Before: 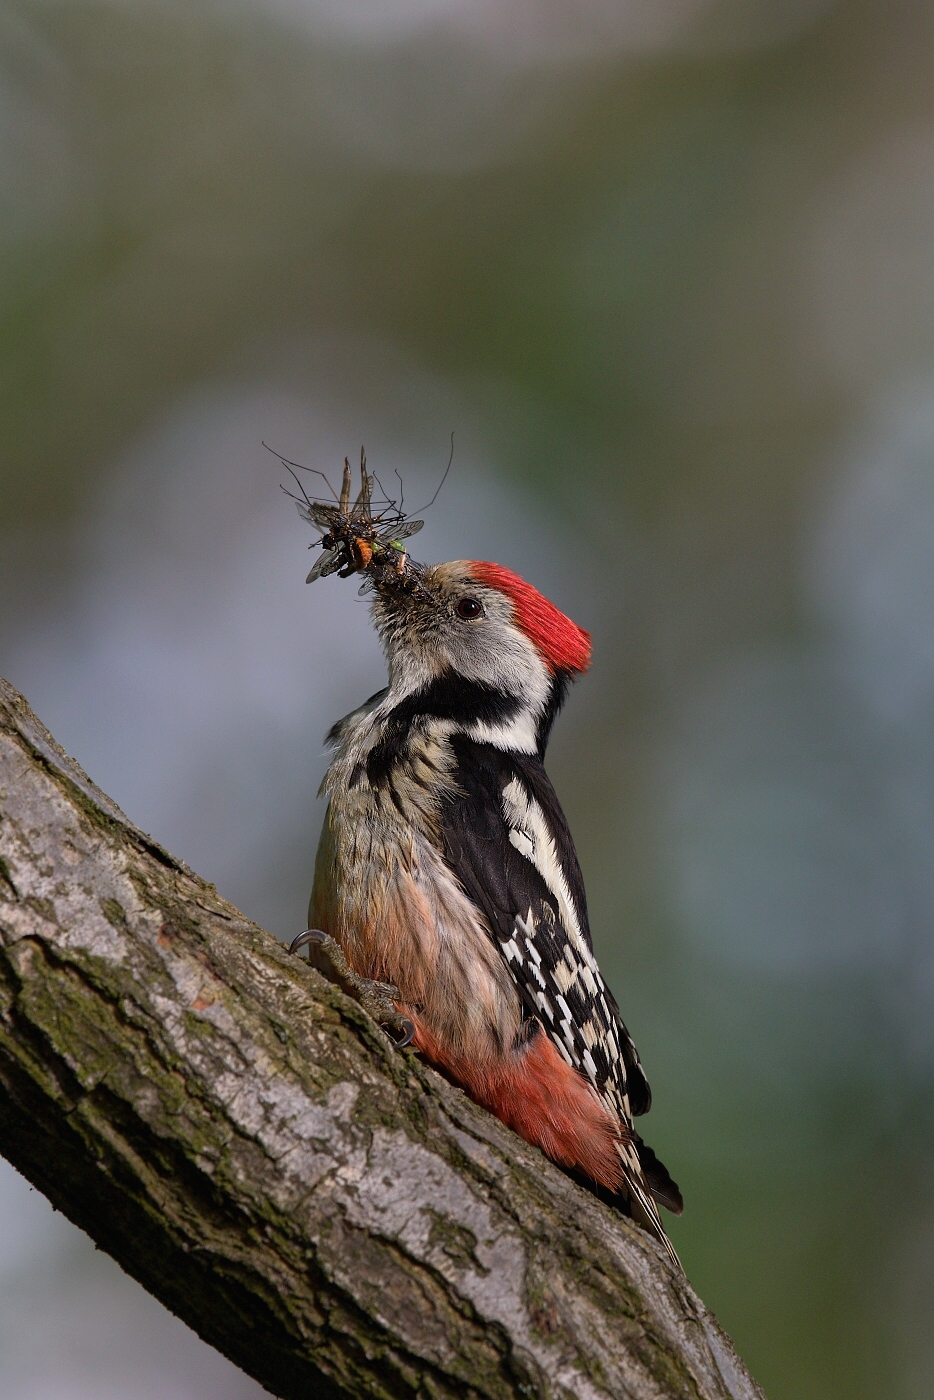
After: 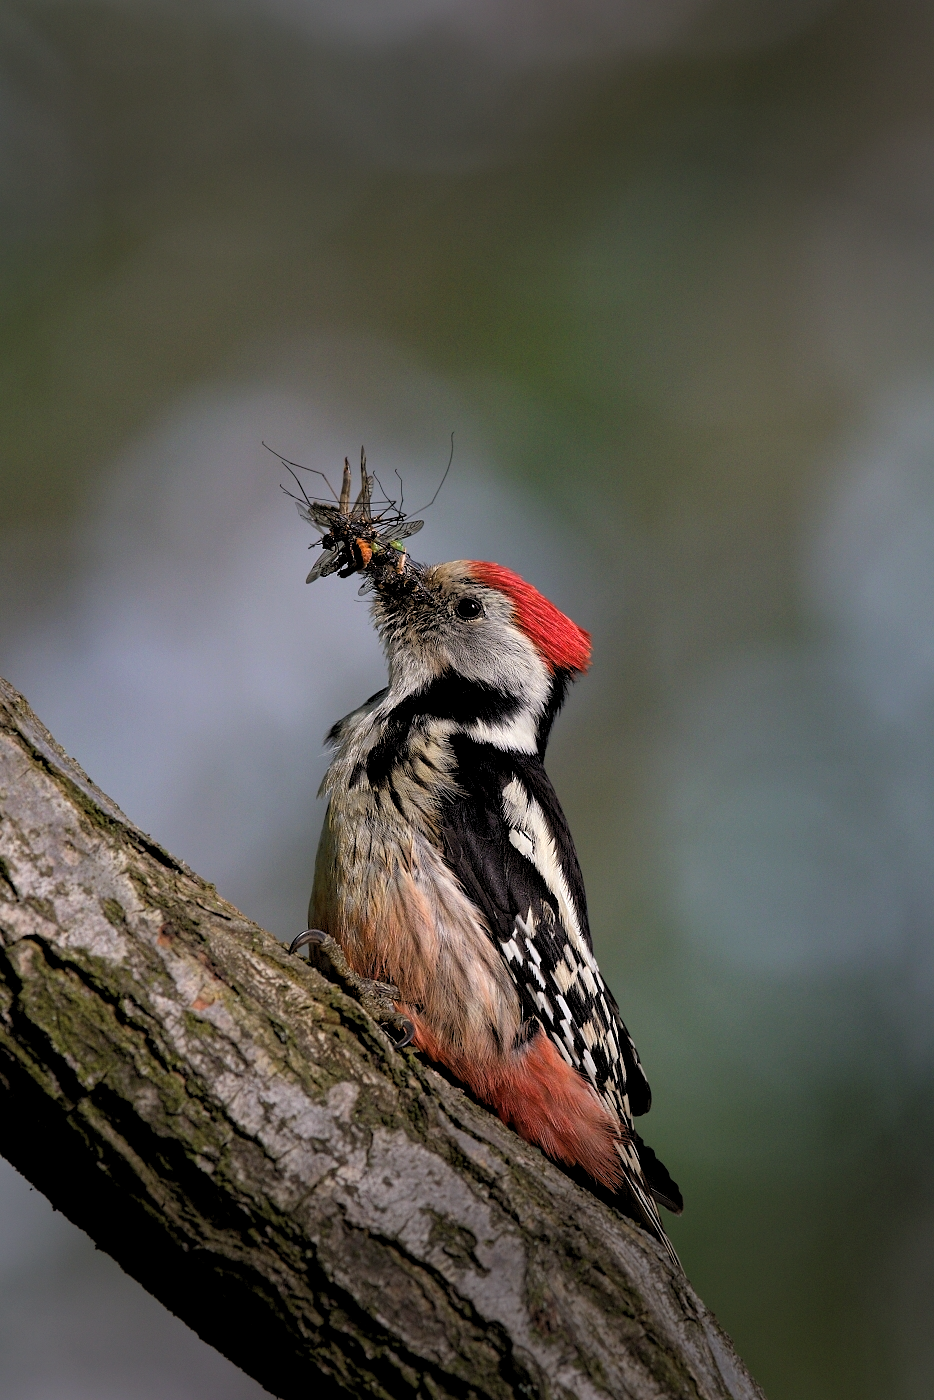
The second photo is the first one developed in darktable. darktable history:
vignetting: fall-off start 70.97%, brightness -0.584, saturation -0.118, width/height ratio 1.333
shadows and highlights: shadows 43.71, white point adjustment -1.46, soften with gaussian
rgb levels: levels [[0.01, 0.419, 0.839], [0, 0.5, 1], [0, 0.5, 1]]
